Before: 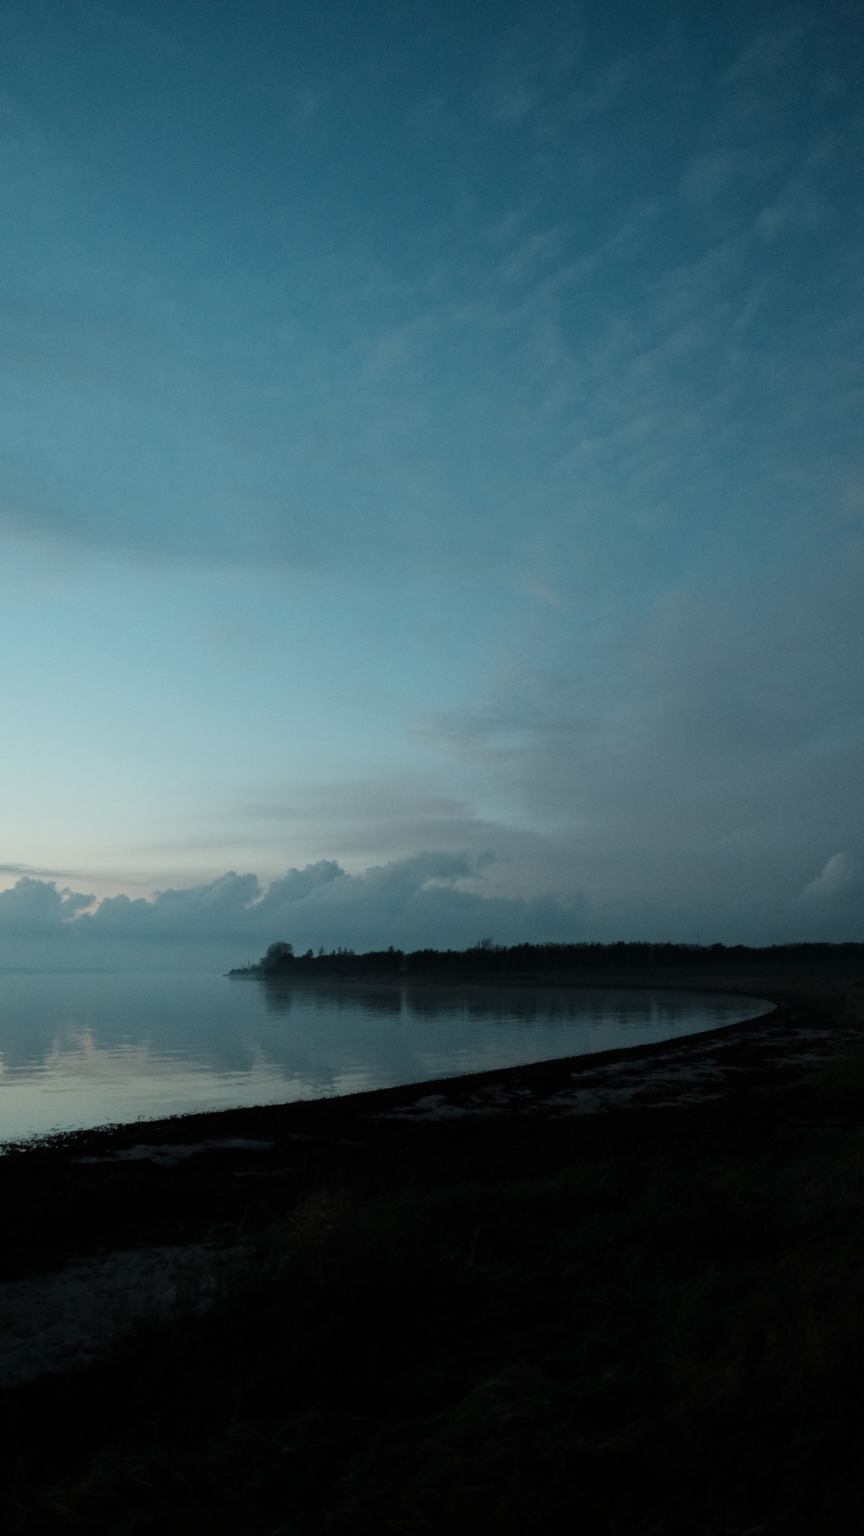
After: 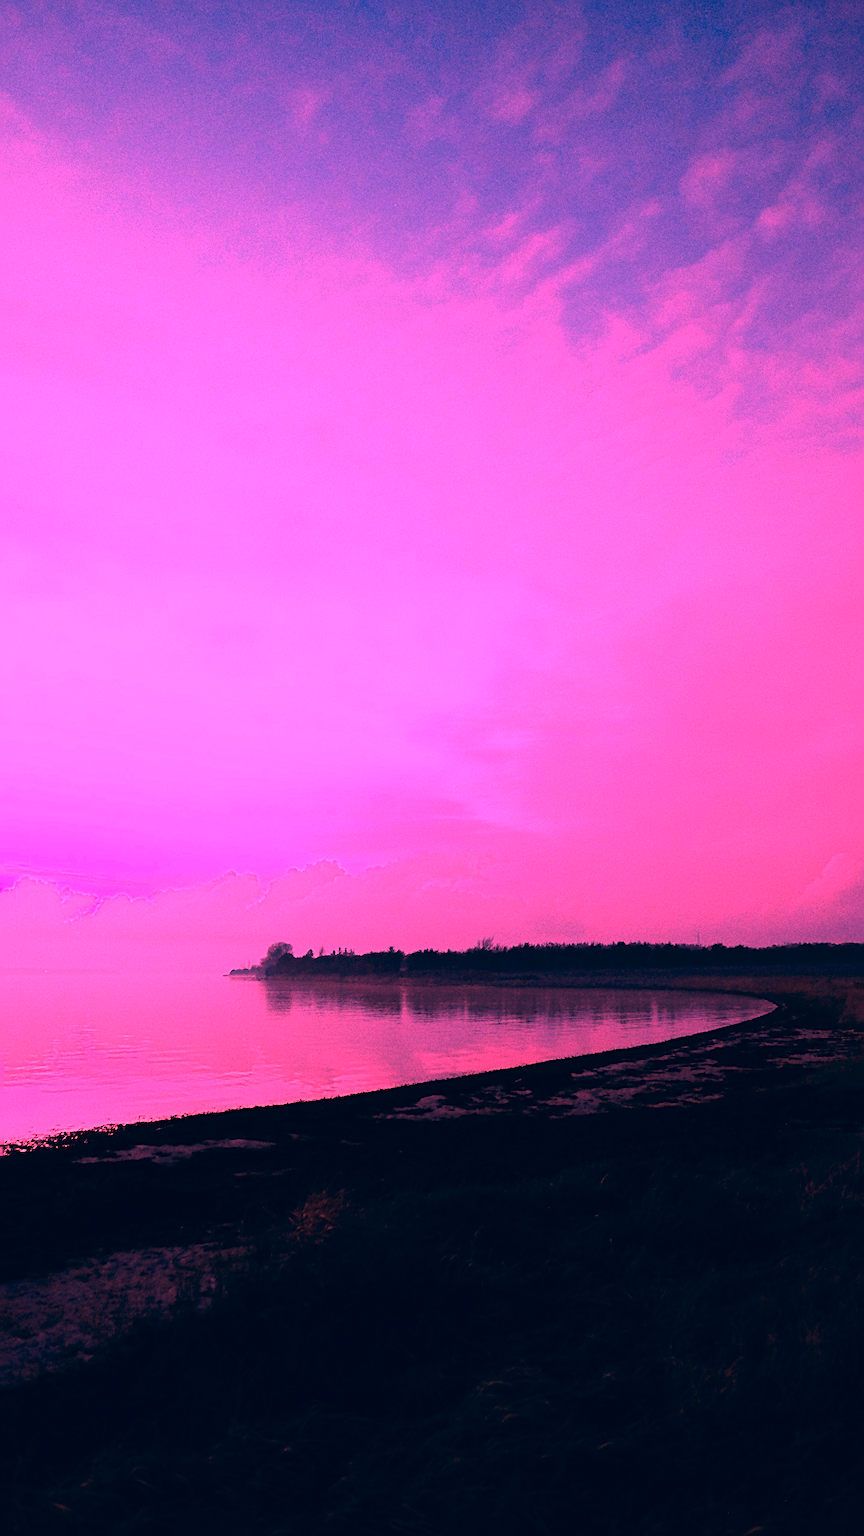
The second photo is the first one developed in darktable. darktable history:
white balance: red 4.26, blue 1.802
sharpen: radius 2.531, amount 0.628
color correction: highlights a* 10.32, highlights b* 14.66, shadows a* -9.59, shadows b* -15.02
